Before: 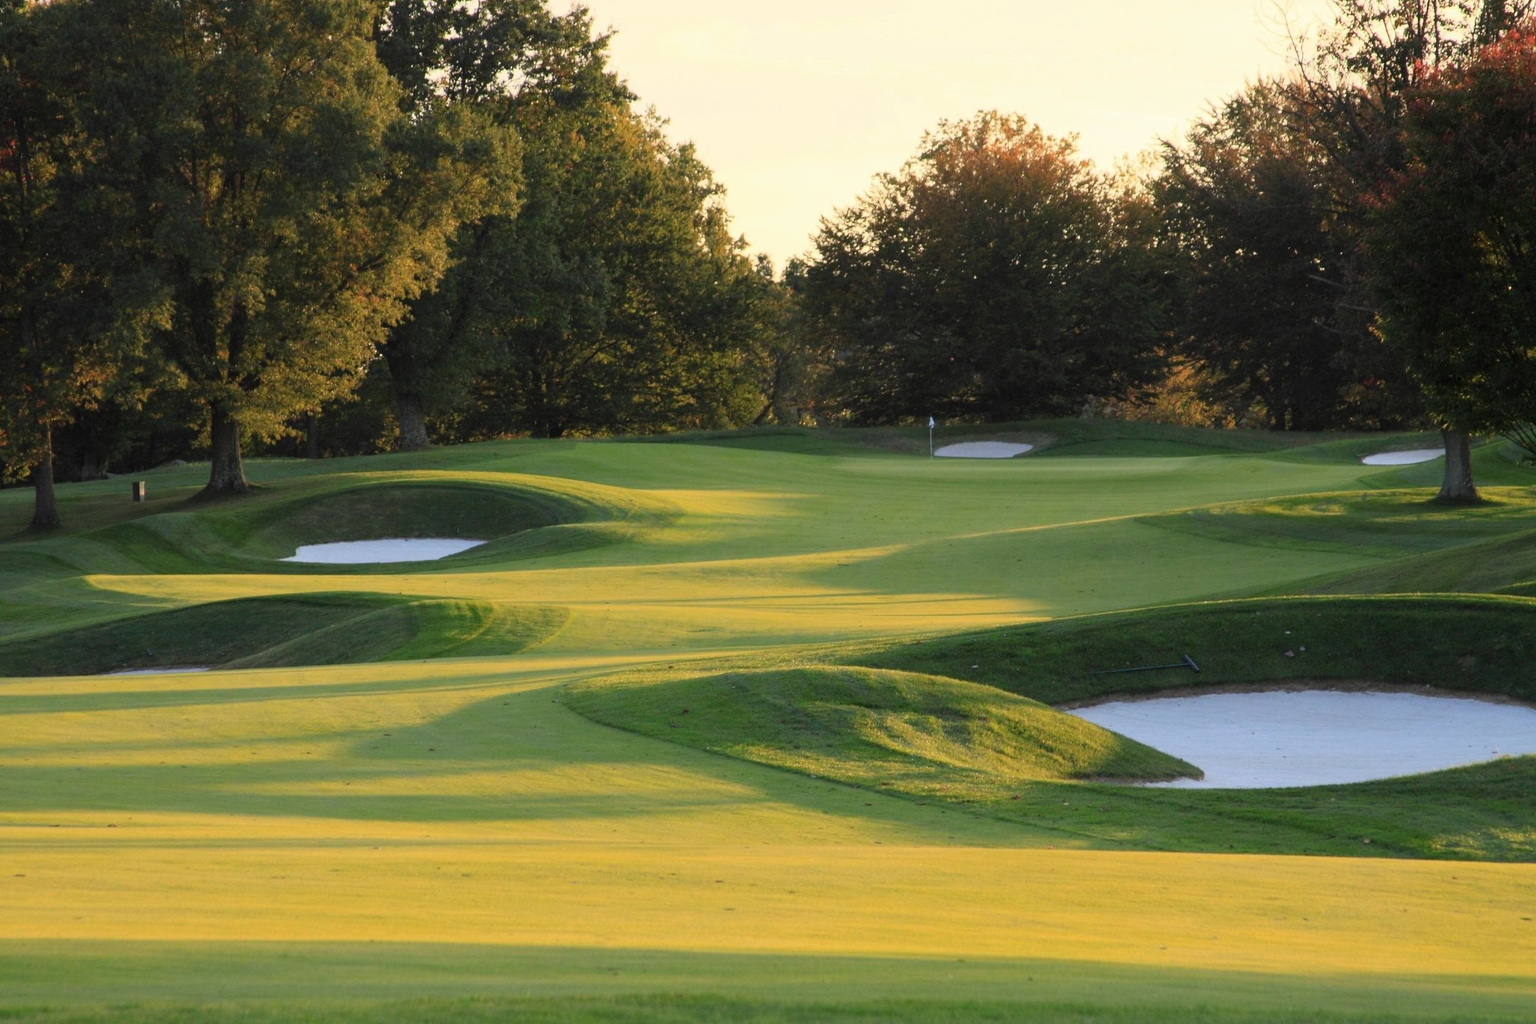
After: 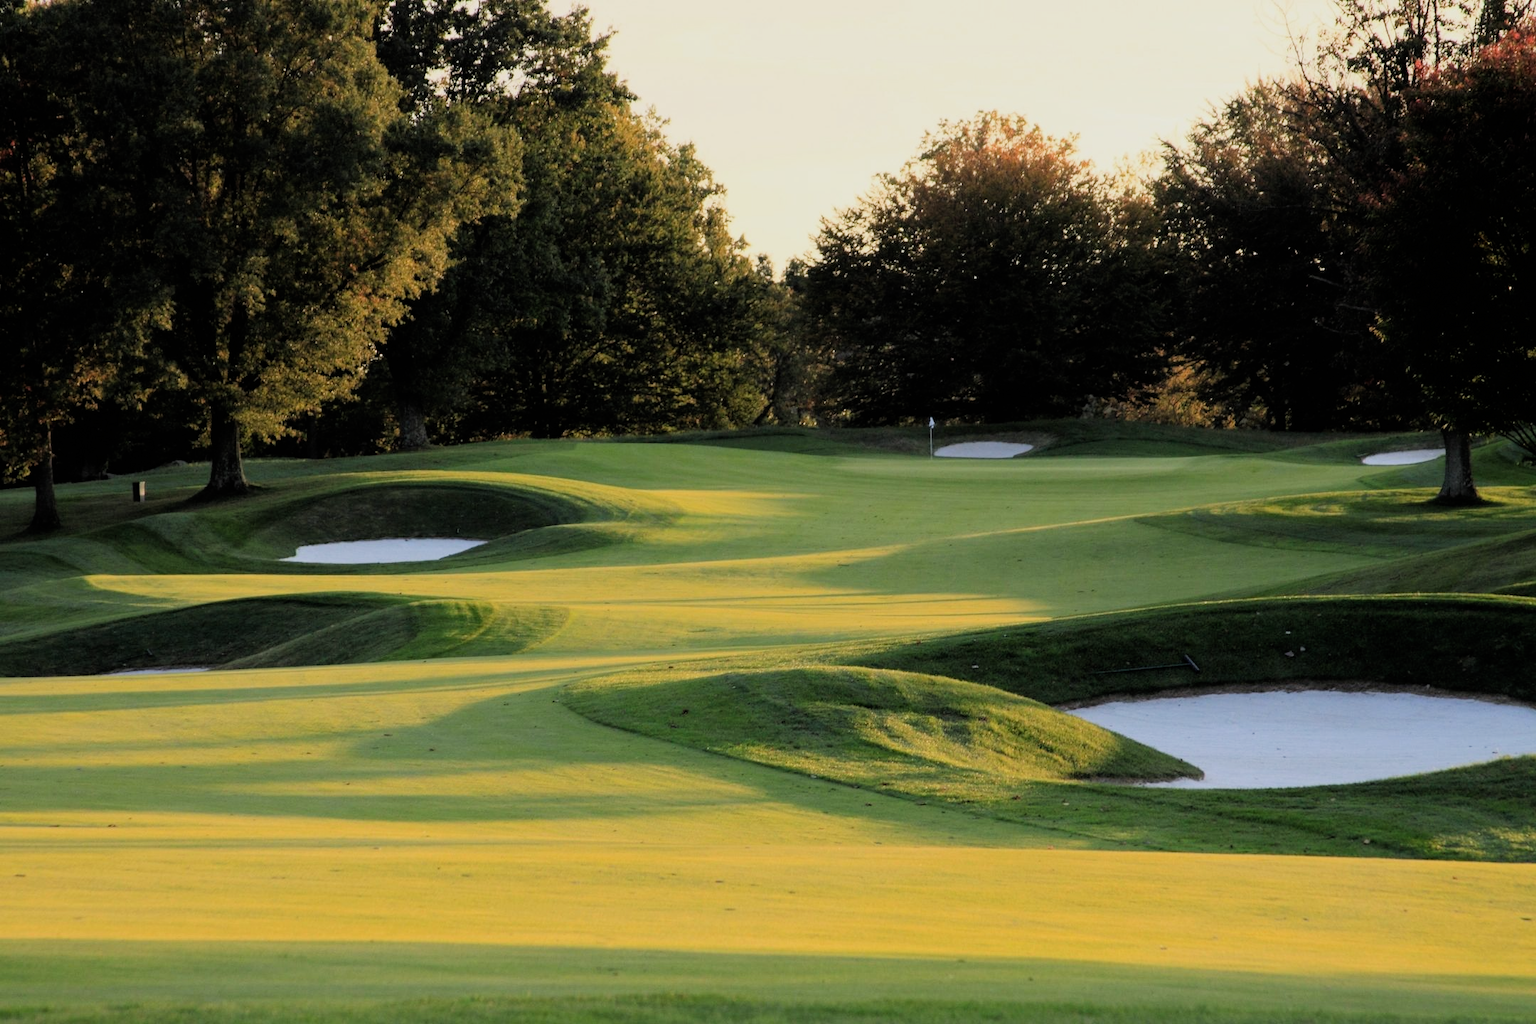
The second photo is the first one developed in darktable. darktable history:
filmic rgb: black relative exposure -5.11 EV, white relative exposure 3.52 EV, hardness 3.18, contrast 1.187, highlights saturation mix -49.59%
